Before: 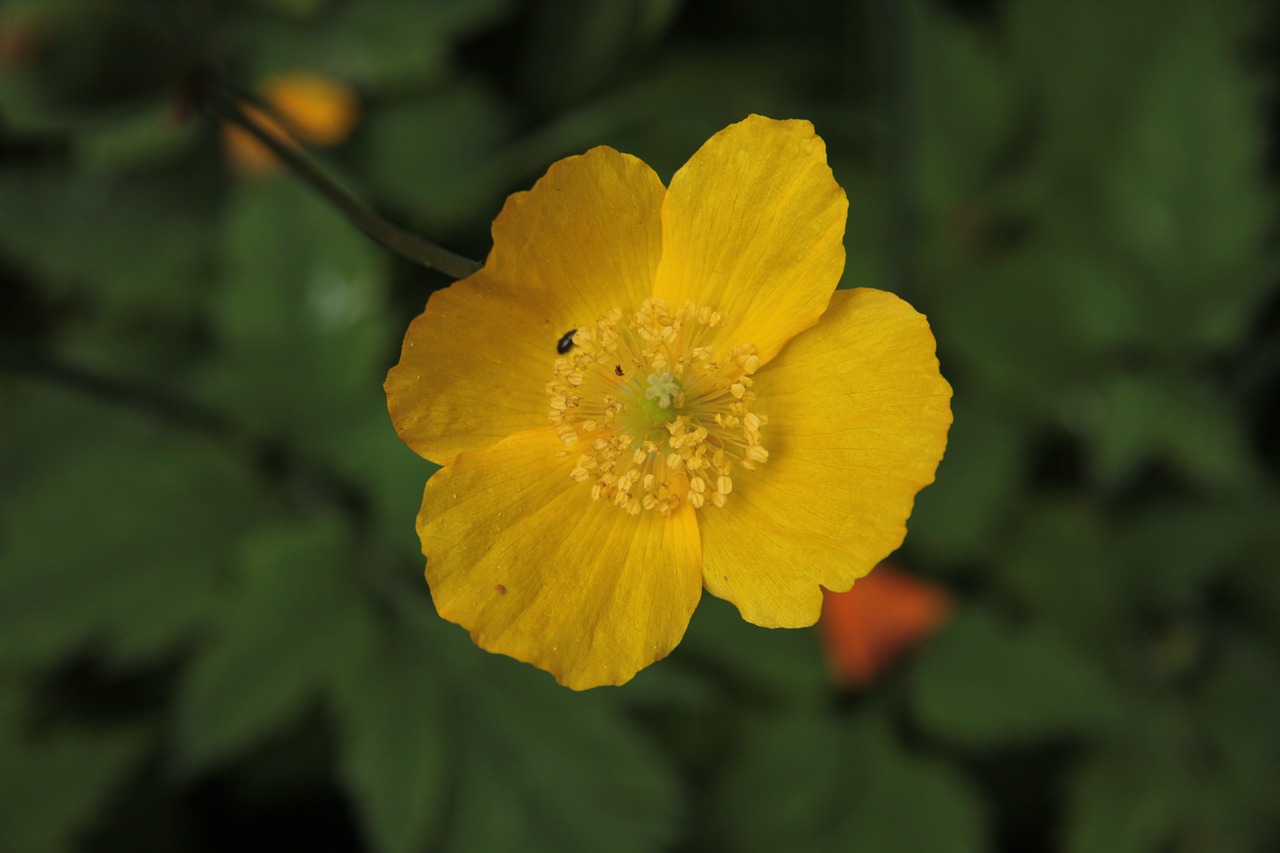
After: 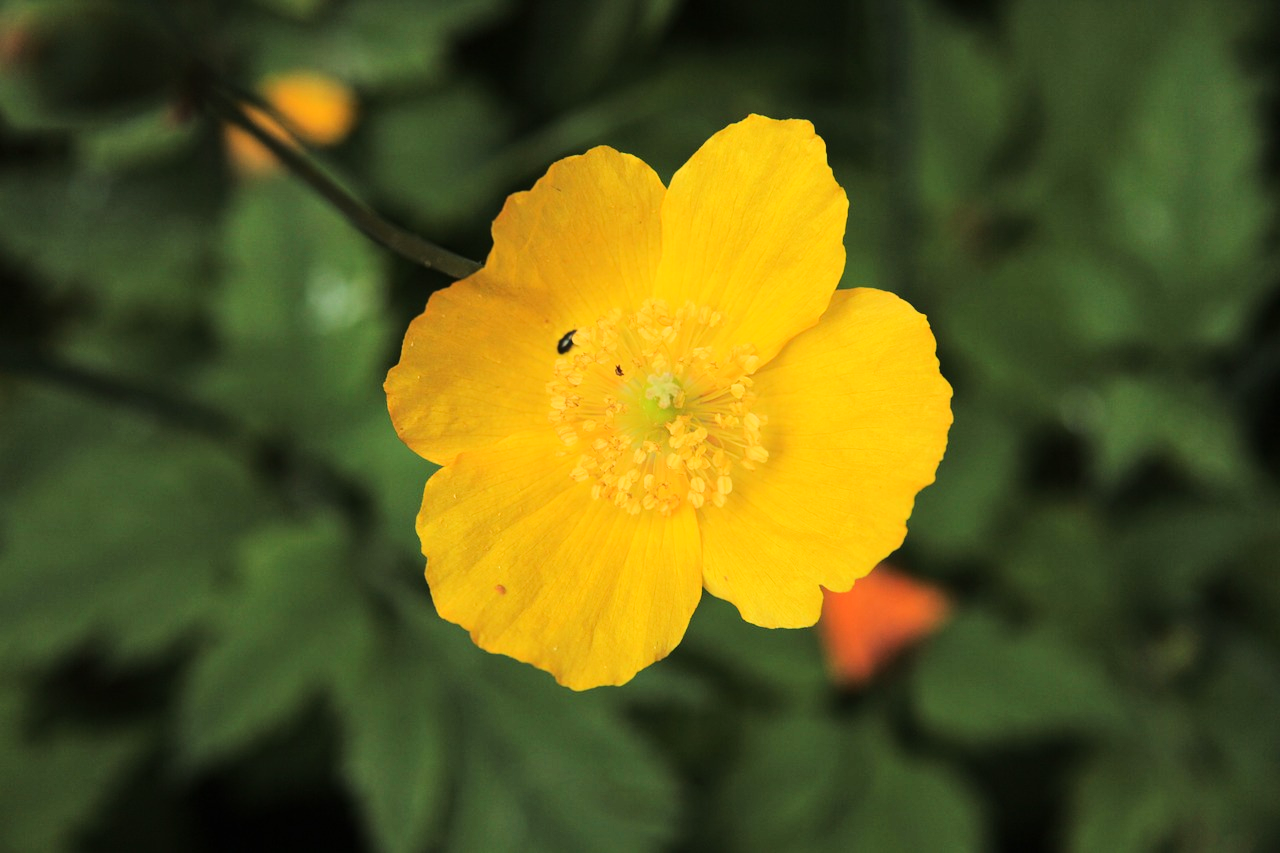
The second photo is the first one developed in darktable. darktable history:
tone equalizer: -7 EV 0.159 EV, -6 EV 0.612 EV, -5 EV 1.13 EV, -4 EV 1.36 EV, -3 EV 1.12 EV, -2 EV 0.6 EV, -1 EV 0.149 EV, edges refinement/feathering 500, mask exposure compensation -1.57 EV, preserve details no
